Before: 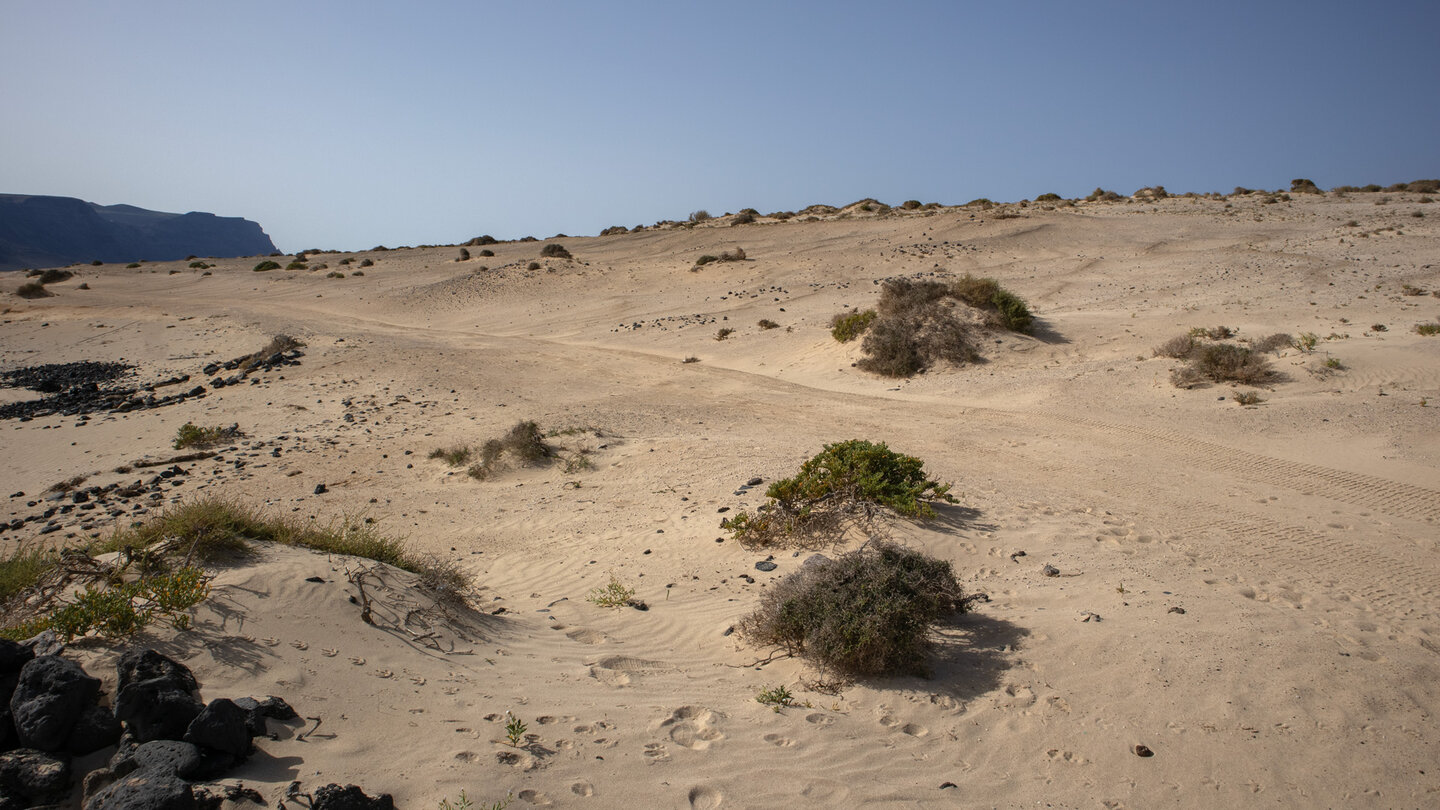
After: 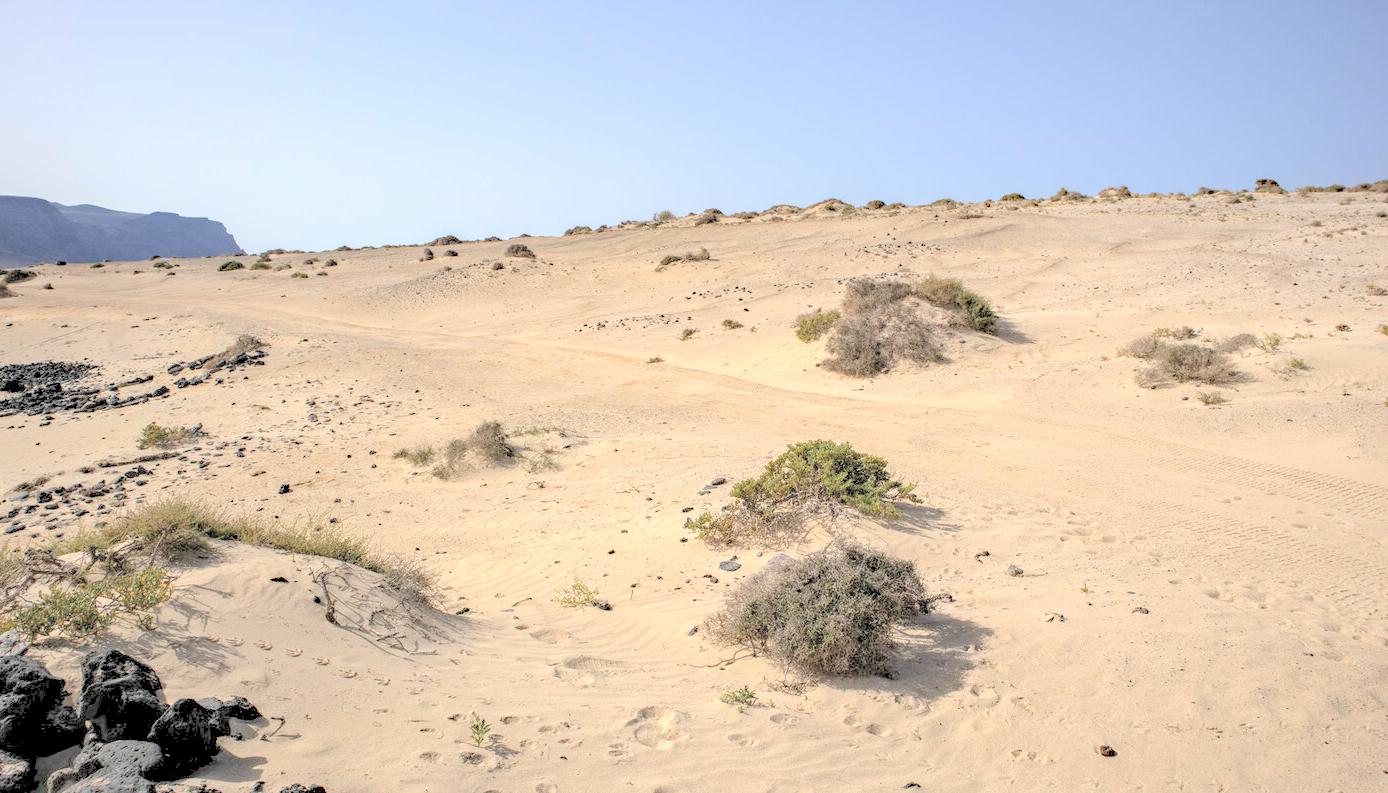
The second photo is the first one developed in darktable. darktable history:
contrast brightness saturation: brightness 0.982
crop and rotate: left 2.512%, right 1.031%, bottom 2.035%
exposure: black level correction 0.003, exposure 0.149 EV, compensate highlight preservation false
local contrast: detail 130%
contrast equalizer: y [[0.586, 0.584, 0.576, 0.565, 0.552, 0.539], [0.5 ×6], [0.97, 0.959, 0.919, 0.859, 0.789, 0.717], [0 ×6], [0 ×6]], mix 0.135
haze removal: adaptive false
